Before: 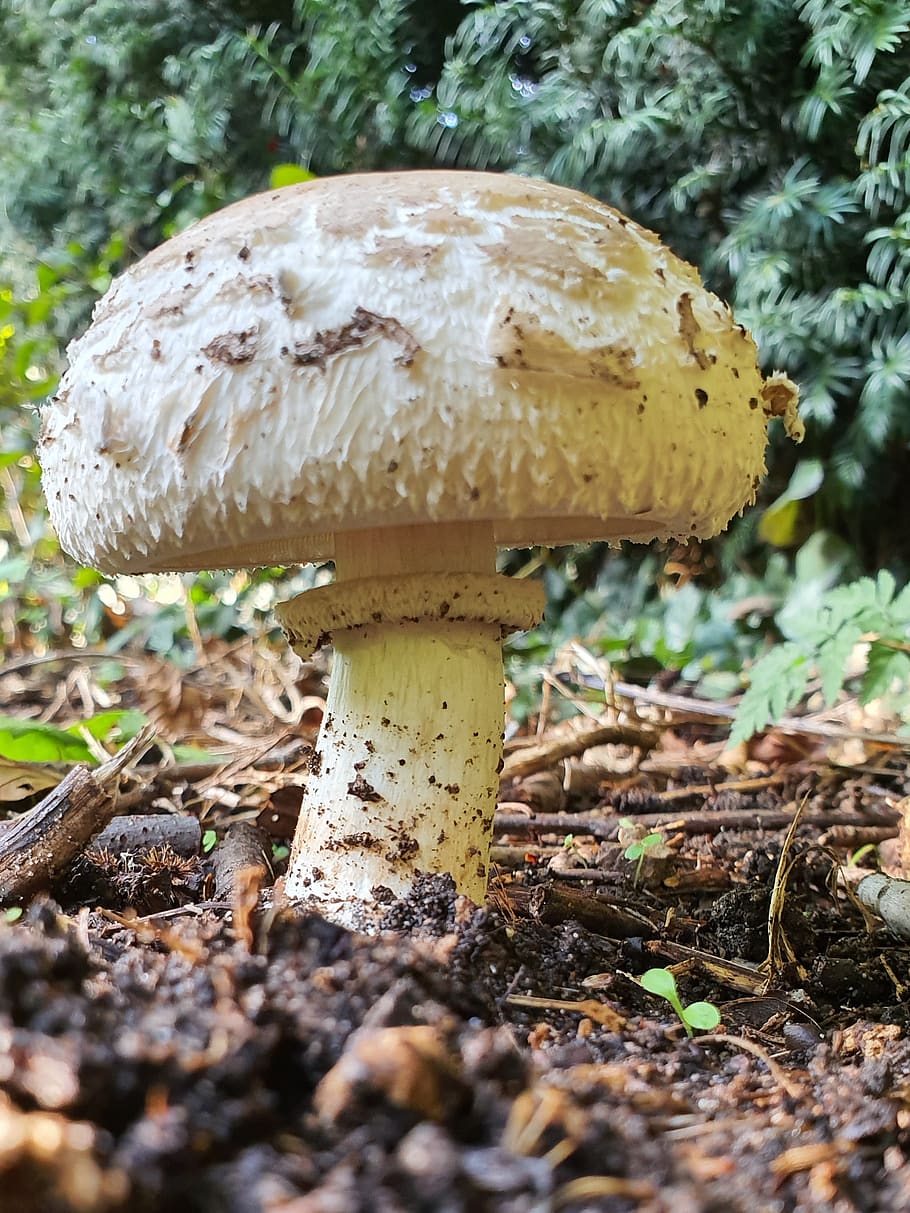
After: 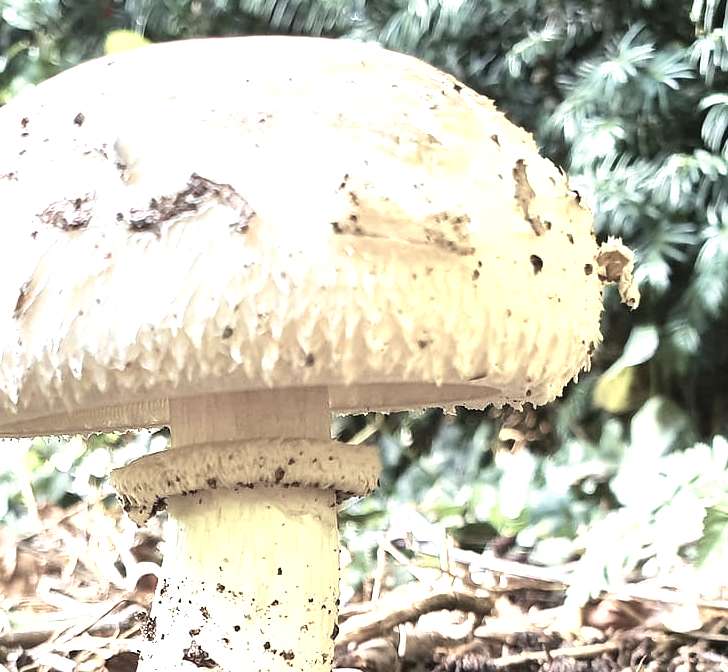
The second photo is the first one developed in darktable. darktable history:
crop: left 18.24%, top 11.073%, right 1.757%, bottom 33.457%
color zones: curves: ch0 [(0, 0.6) (0.129, 0.585) (0.193, 0.596) (0.429, 0.5) (0.571, 0.5) (0.714, 0.5) (0.857, 0.5) (1, 0.6)]; ch1 [(0, 0.453) (0.112, 0.245) (0.213, 0.252) (0.429, 0.233) (0.571, 0.231) (0.683, 0.242) (0.857, 0.296) (1, 0.453)]
velvia: on, module defaults
exposure: black level correction 0, exposure 1.2 EV, compensate exposure bias true, compensate highlight preservation false
